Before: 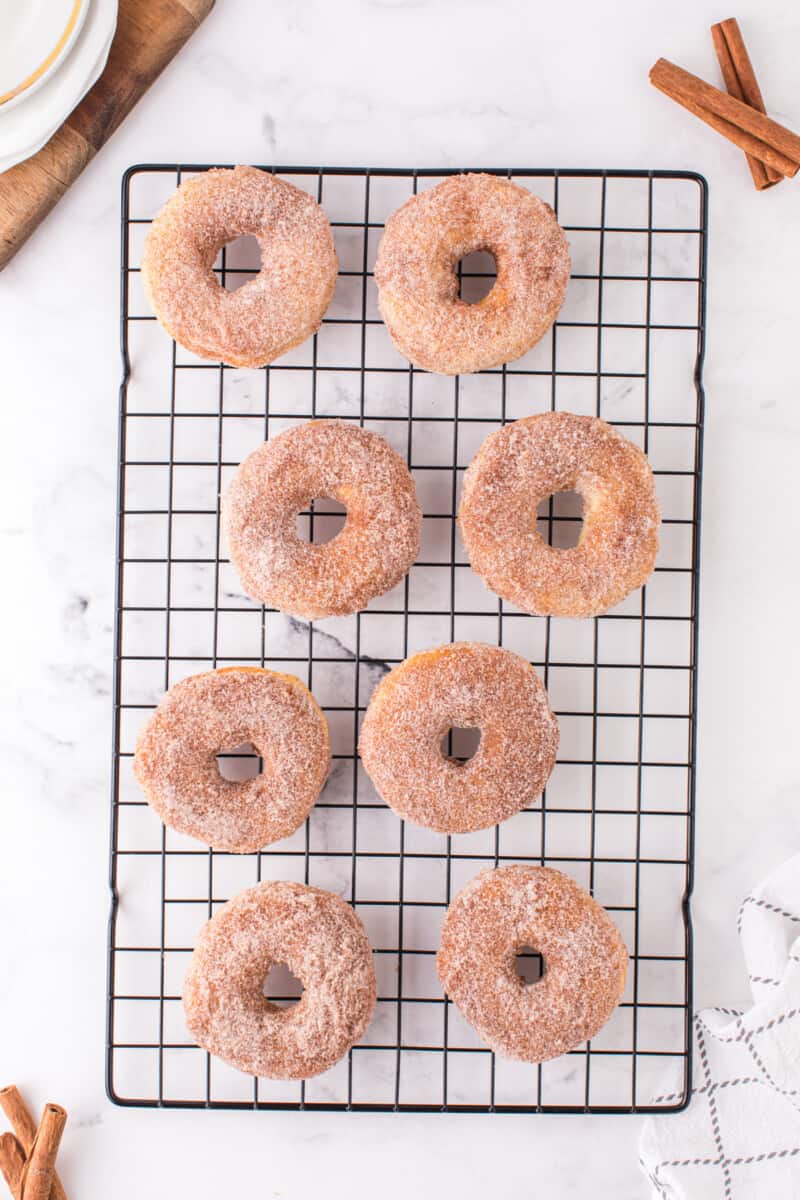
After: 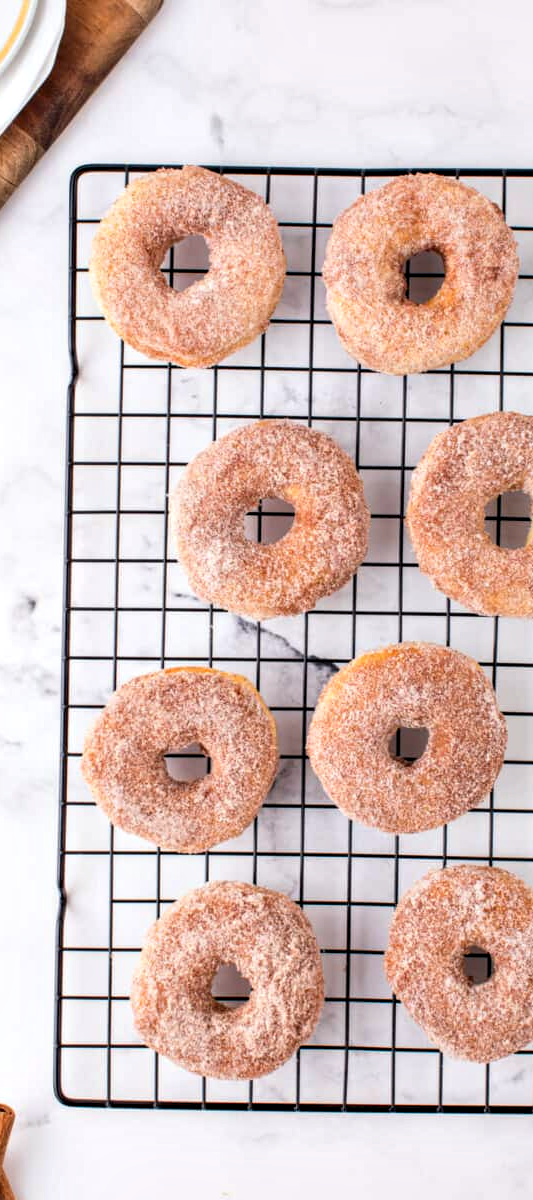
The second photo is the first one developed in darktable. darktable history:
tone equalizer: on, module defaults
contrast equalizer: octaves 7, y [[0.528, 0.548, 0.563, 0.562, 0.546, 0.526], [0.55 ×6], [0 ×6], [0 ×6], [0 ×6]]
crop and rotate: left 6.617%, right 26.717%
levels: mode automatic
